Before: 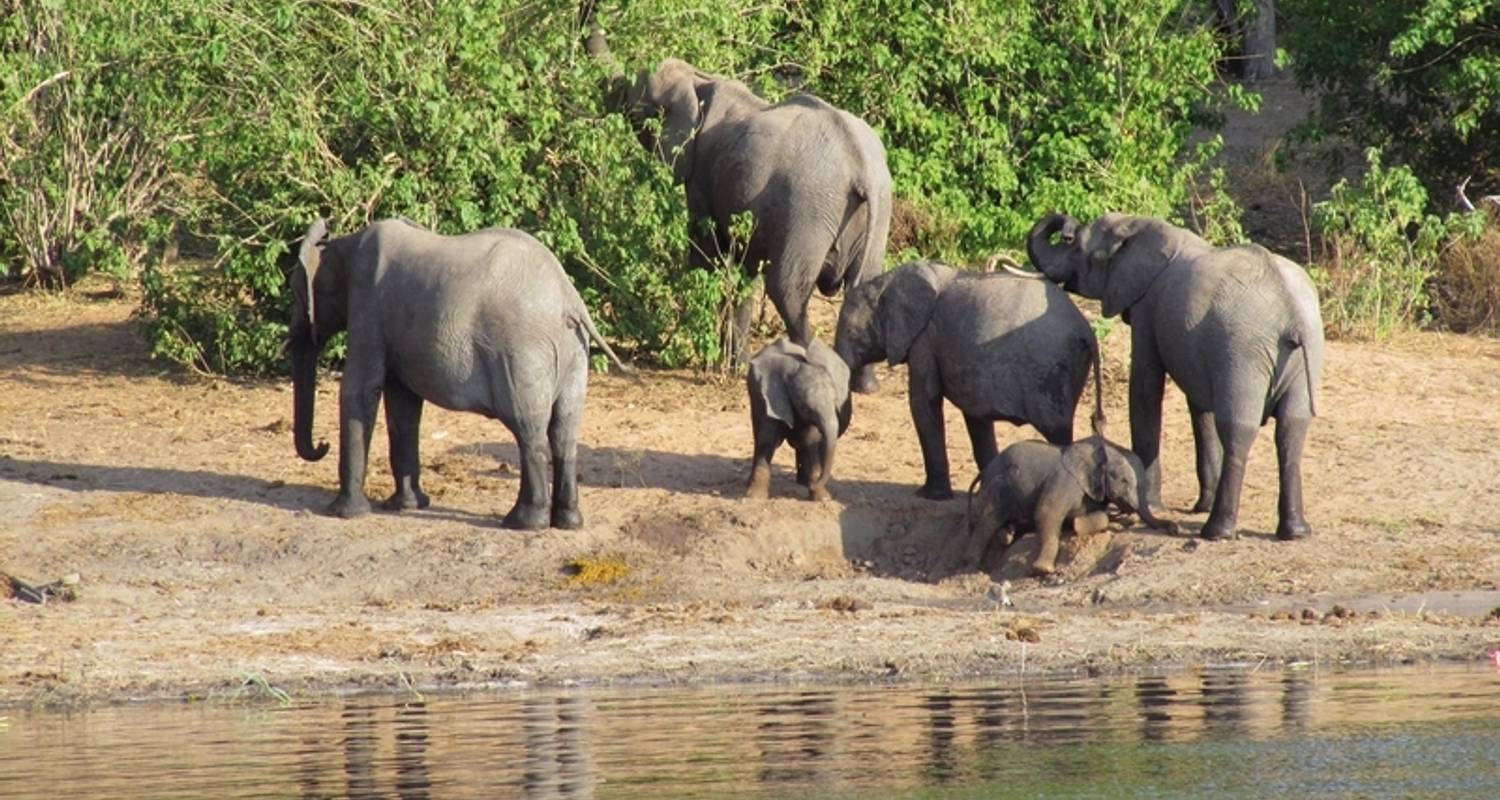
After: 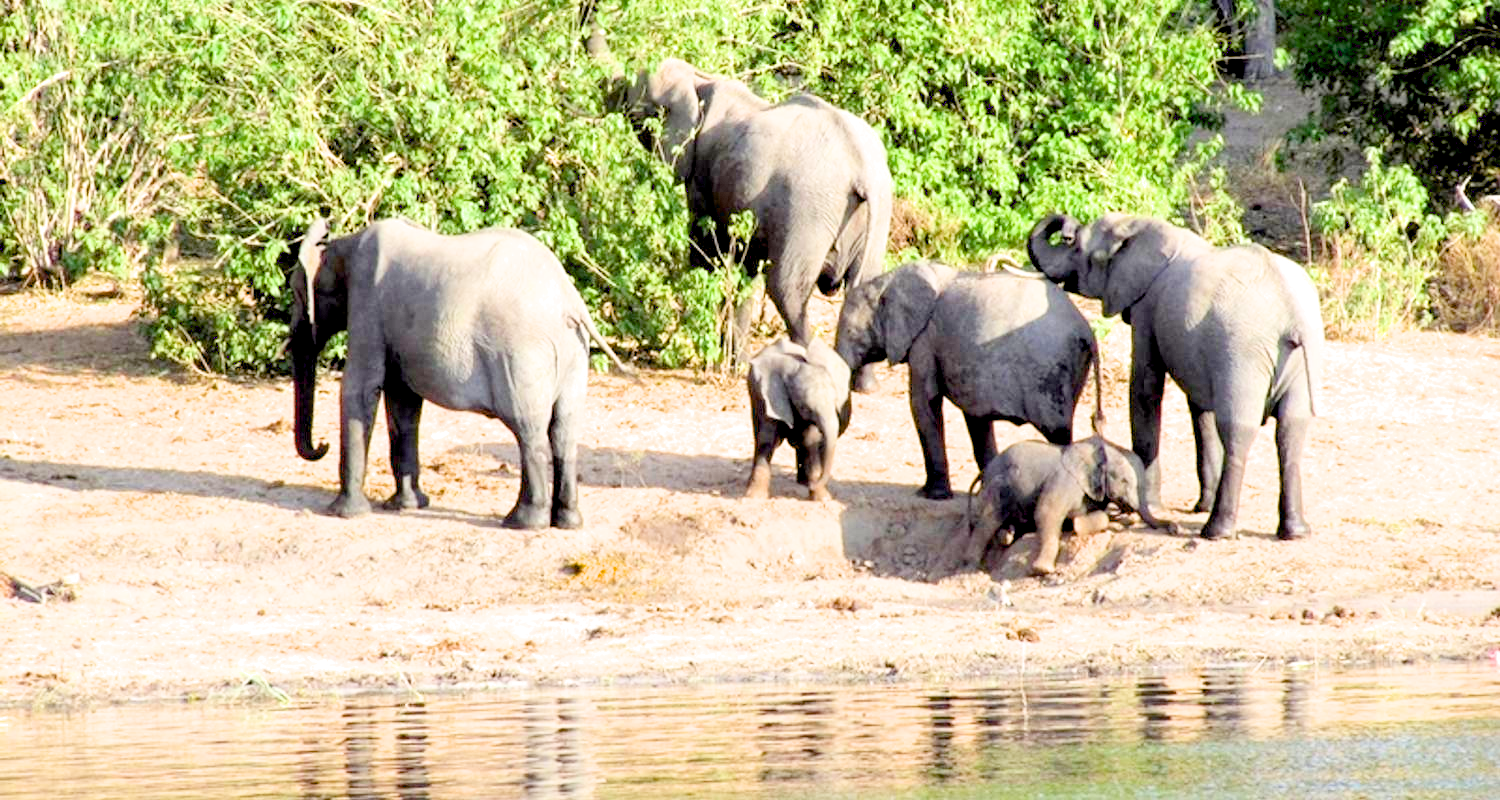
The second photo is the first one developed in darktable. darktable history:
exposure: black level correction 0.015, exposure 1.796 EV, compensate highlight preservation false
filmic rgb: black relative exposure -8.17 EV, white relative exposure 3.76 EV, hardness 4.47
